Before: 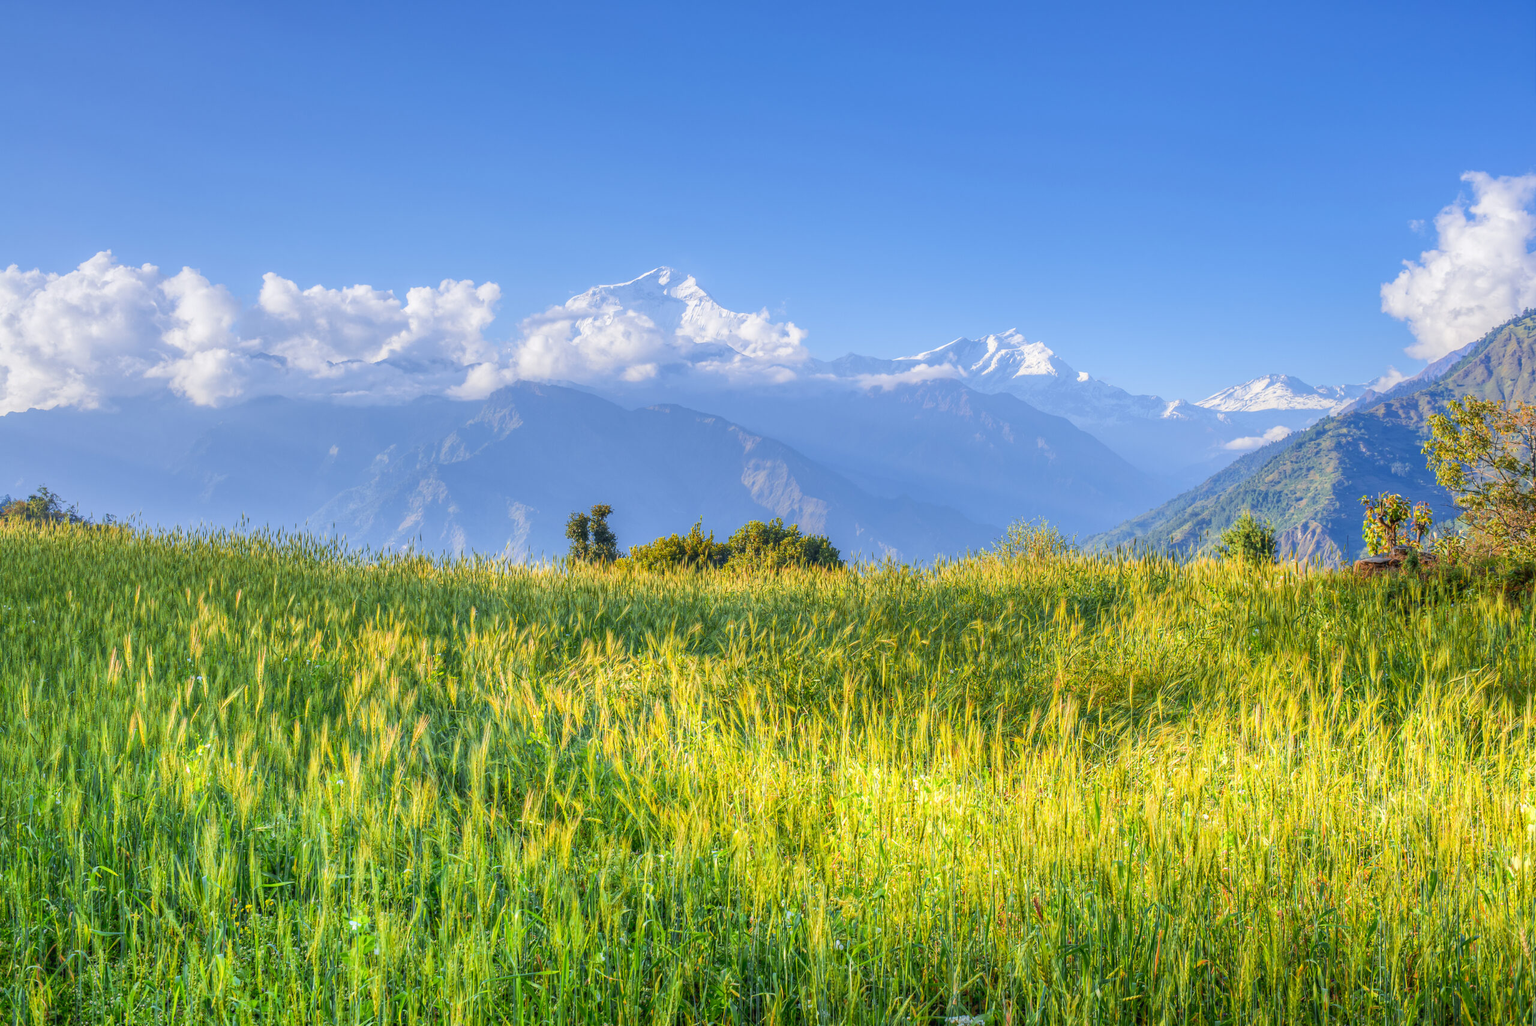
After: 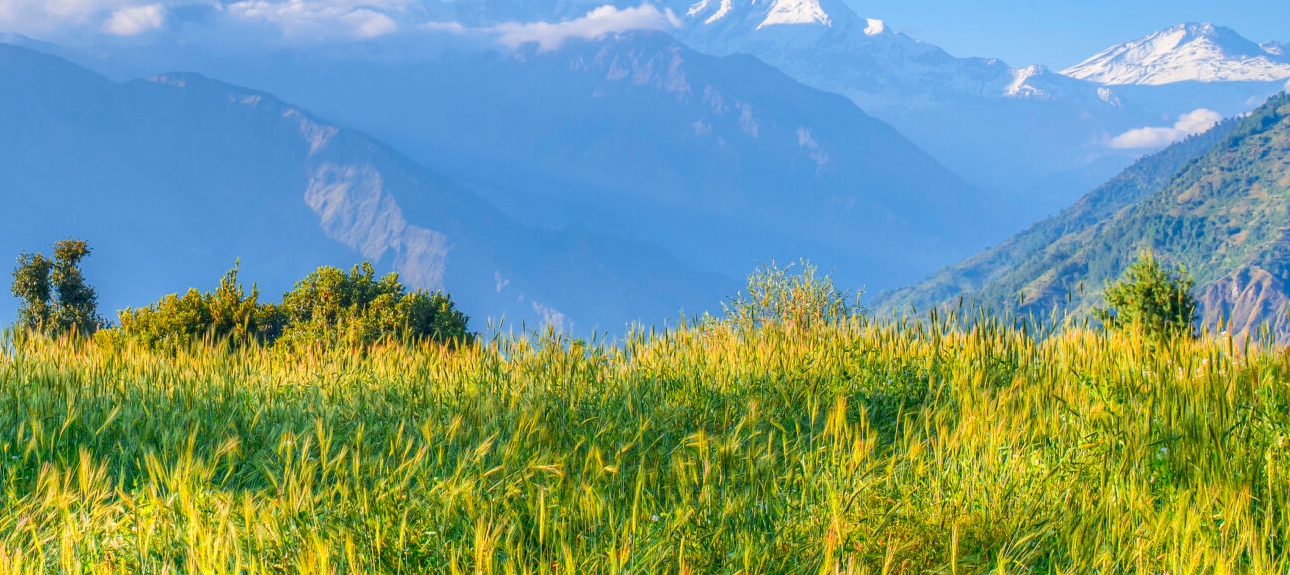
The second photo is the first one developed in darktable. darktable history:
crop: left 36.404%, top 35.202%, right 13.192%, bottom 31.159%
